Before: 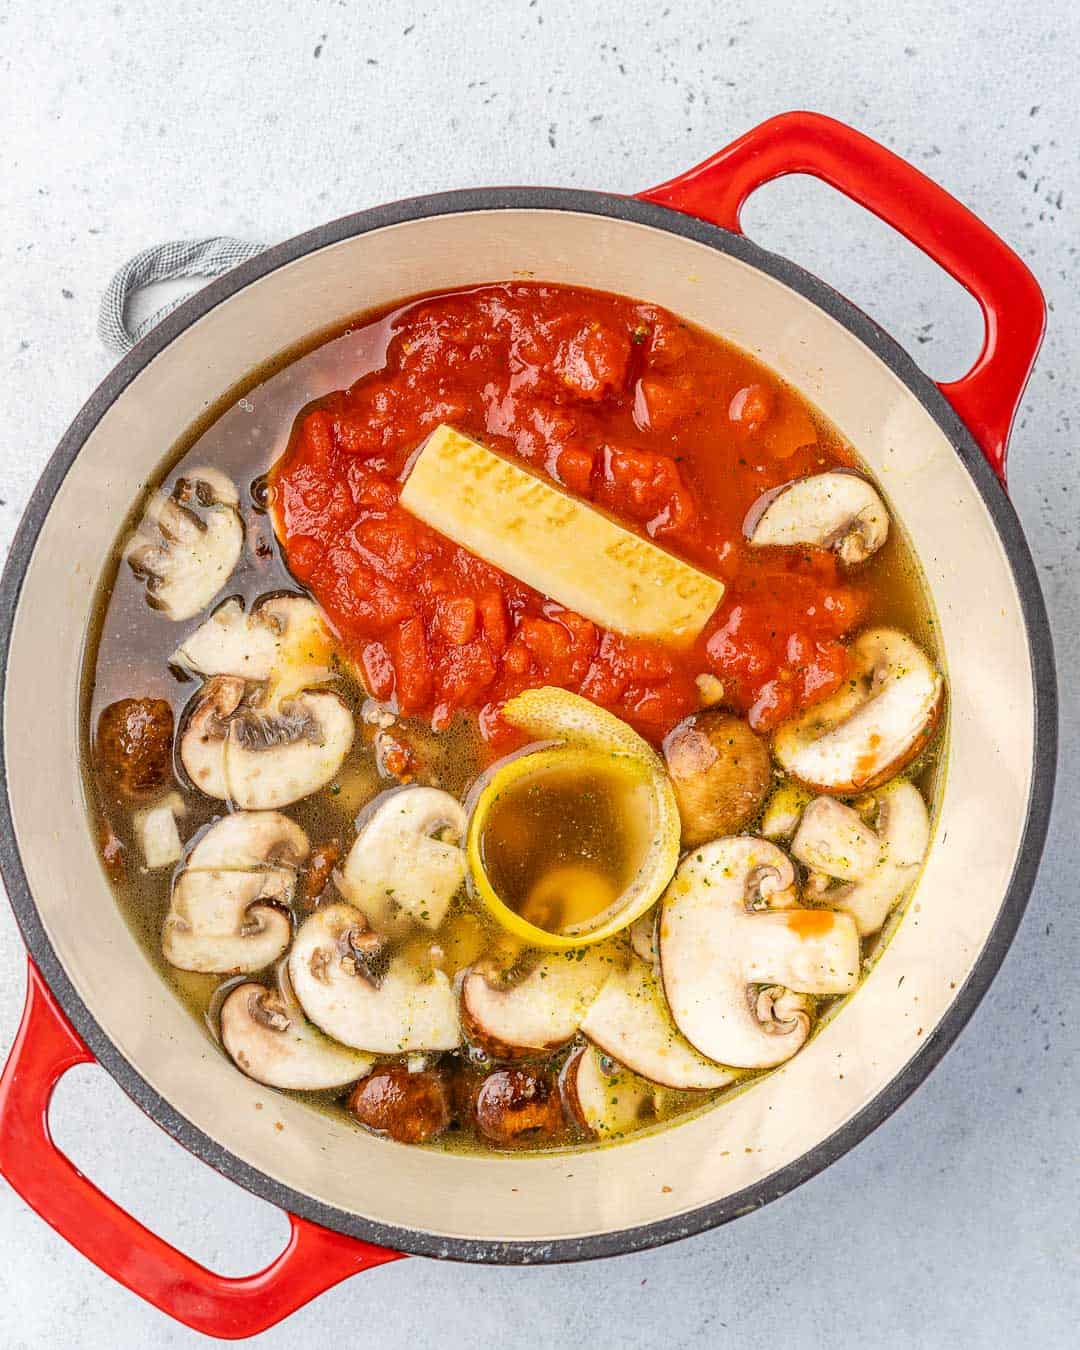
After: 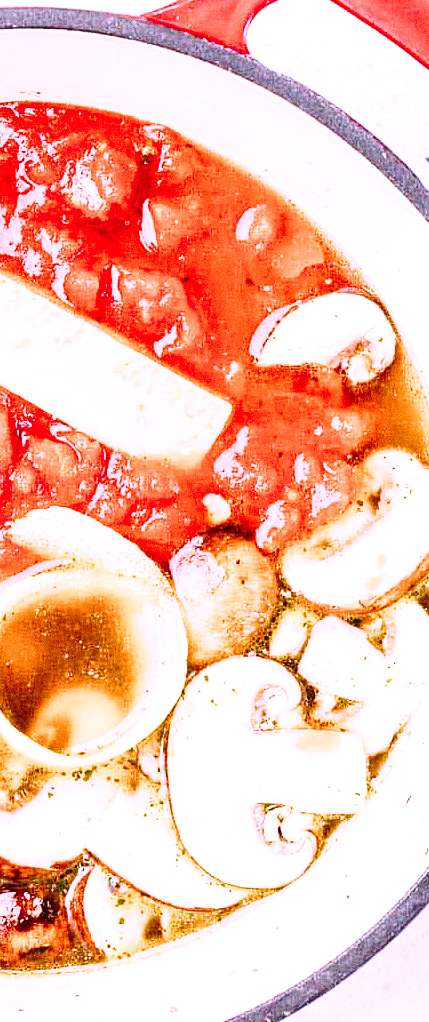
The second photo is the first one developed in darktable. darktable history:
grain: coarseness 0.09 ISO, strength 40%
base curve: curves: ch0 [(0, 0) (0.028, 0.03) (0.121, 0.232) (0.46, 0.748) (0.859, 0.968) (1, 1)], preserve colors none
tone equalizer: -8 EV -0.75 EV, -7 EV -0.7 EV, -6 EV -0.6 EV, -5 EV -0.4 EV, -3 EV 0.4 EV, -2 EV 0.6 EV, -1 EV 0.7 EV, +0 EV 0.75 EV, edges refinement/feathering 500, mask exposure compensation -1.57 EV, preserve details no
color balance rgb: perceptual saturation grading › global saturation 20%, perceptual saturation grading › highlights -50%, perceptual saturation grading › shadows 30%, perceptual brilliance grading › global brilliance 10%, perceptual brilliance grading › shadows 15%
crop: left 45.721%, top 13.393%, right 14.118%, bottom 10.01%
color correction: highlights a* 15.03, highlights b* -25.07
